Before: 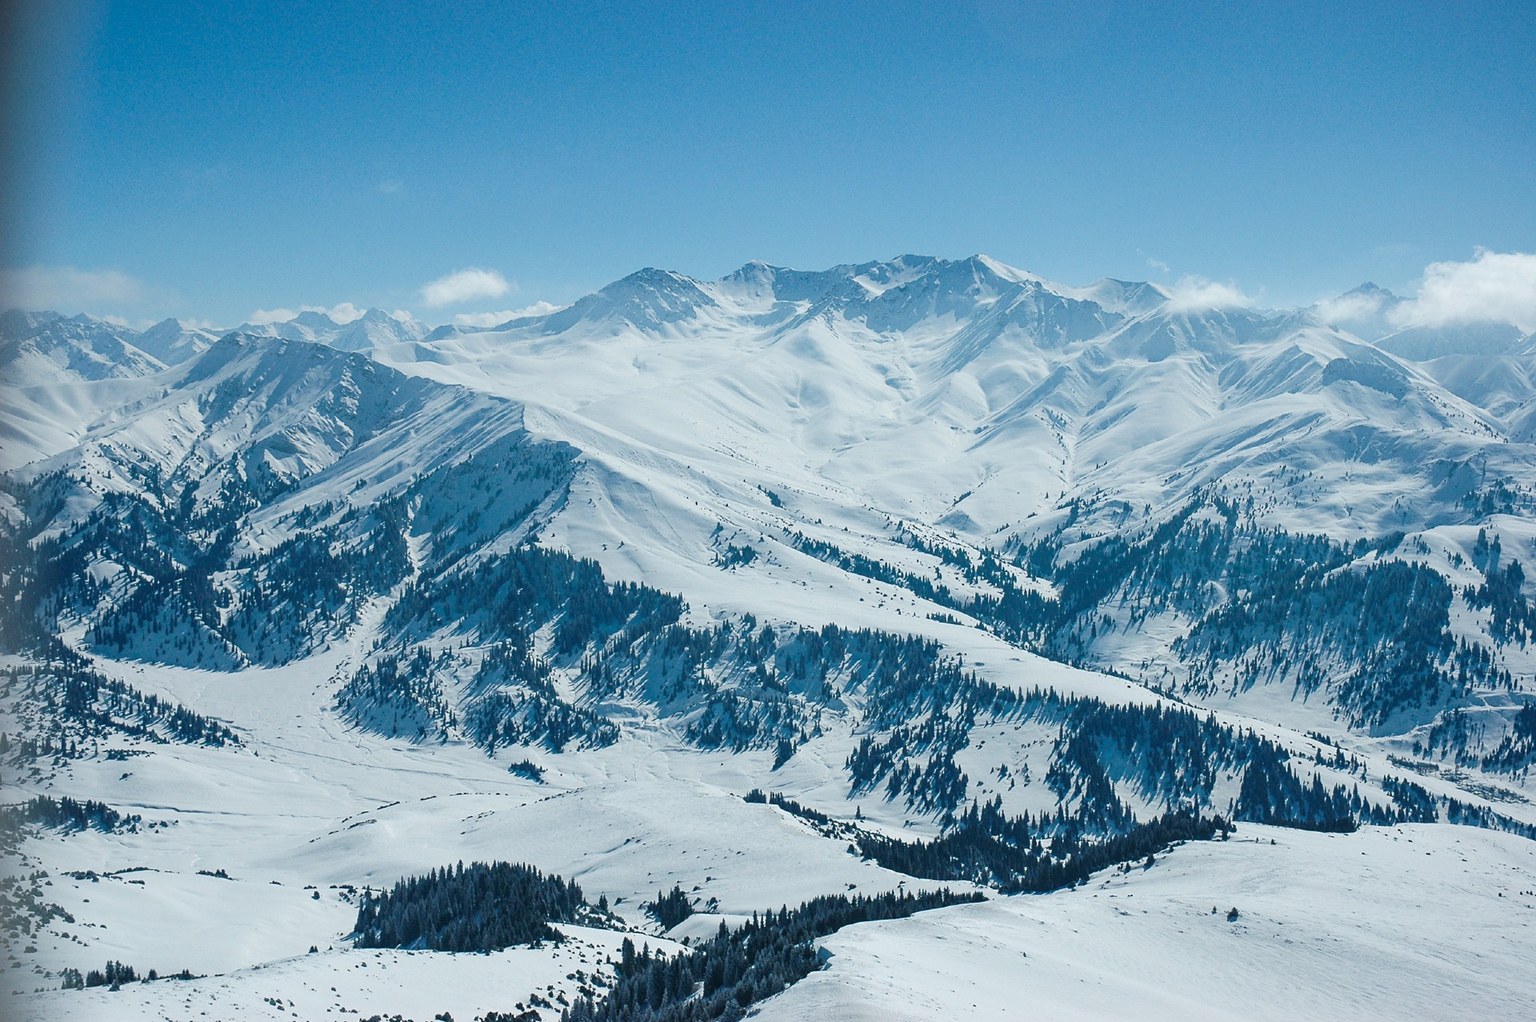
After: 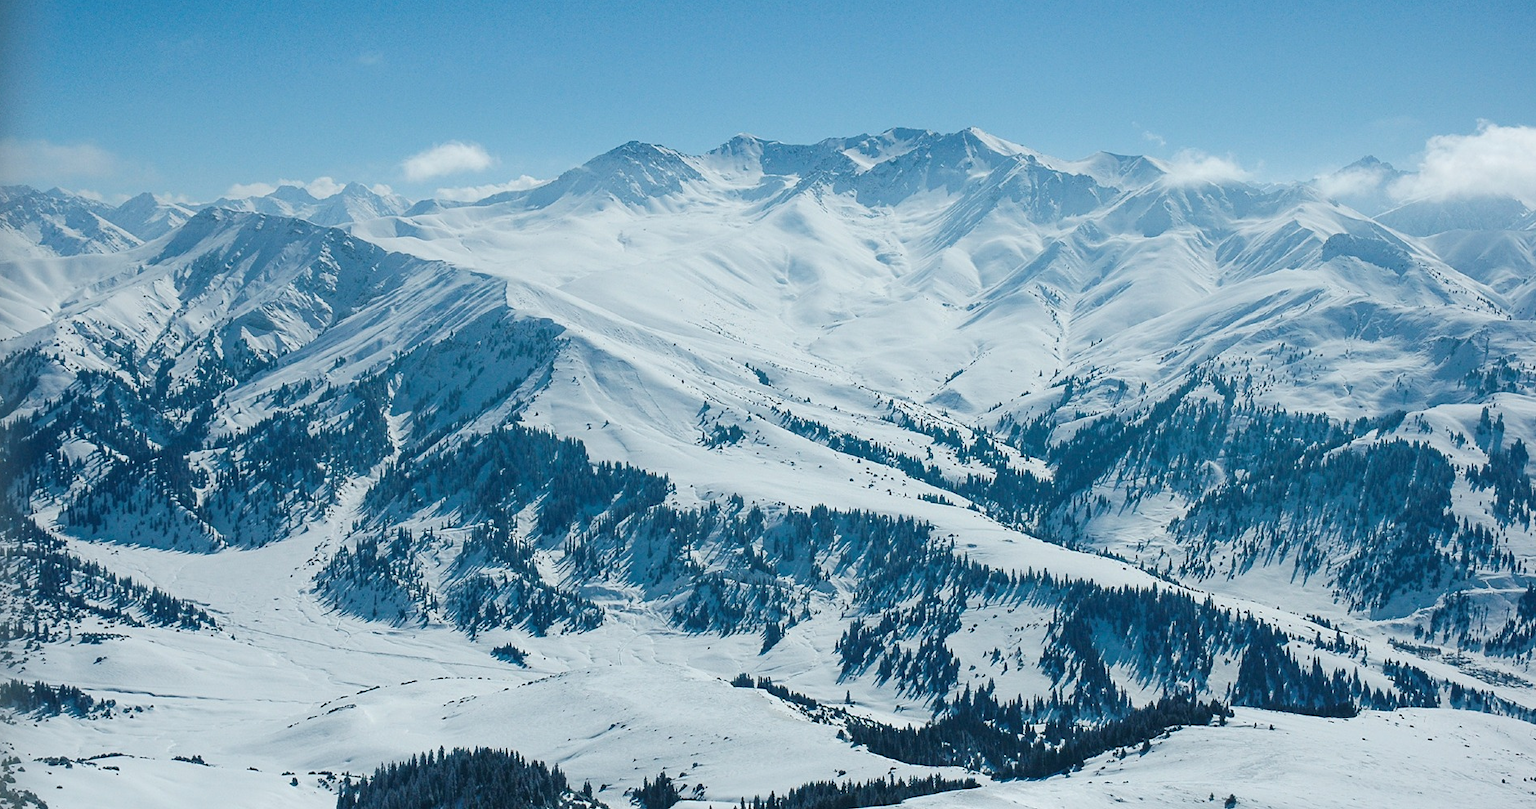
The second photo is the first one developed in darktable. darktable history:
crop and rotate: left 1.849%, top 12.718%, right 0.185%, bottom 9.604%
color correction: highlights b* -0.061
